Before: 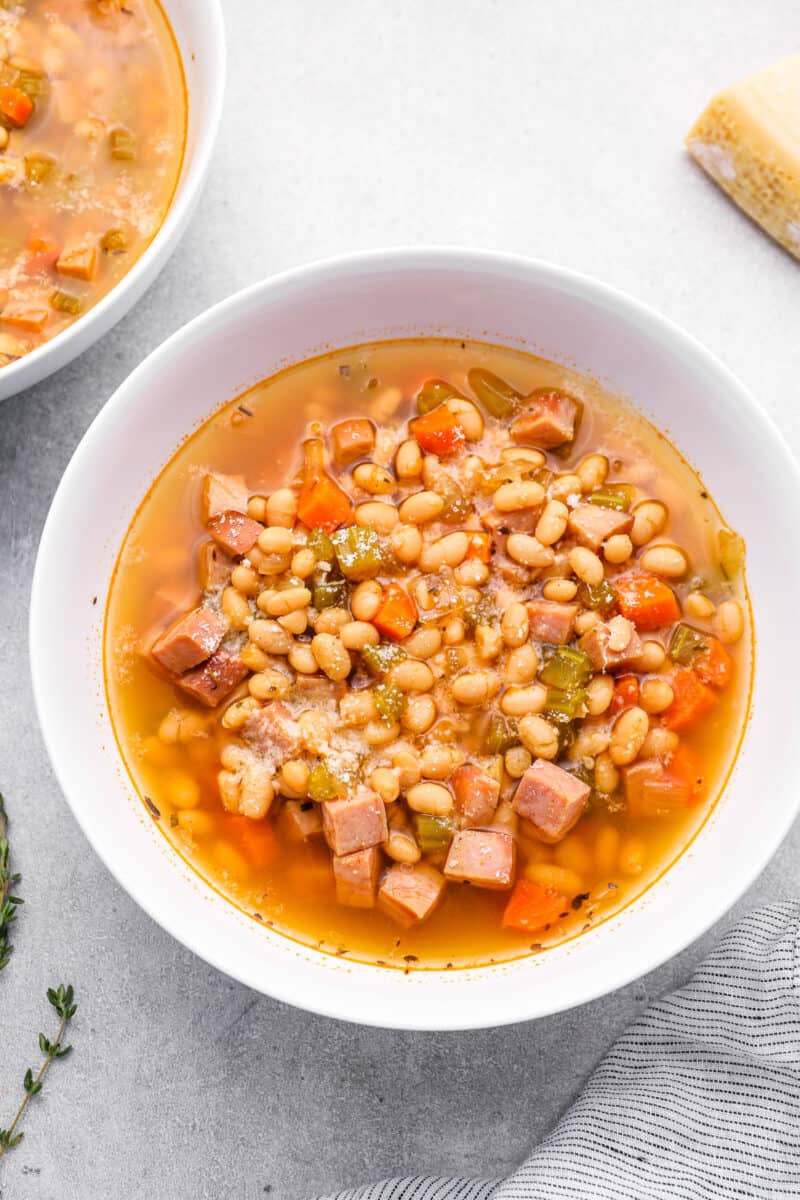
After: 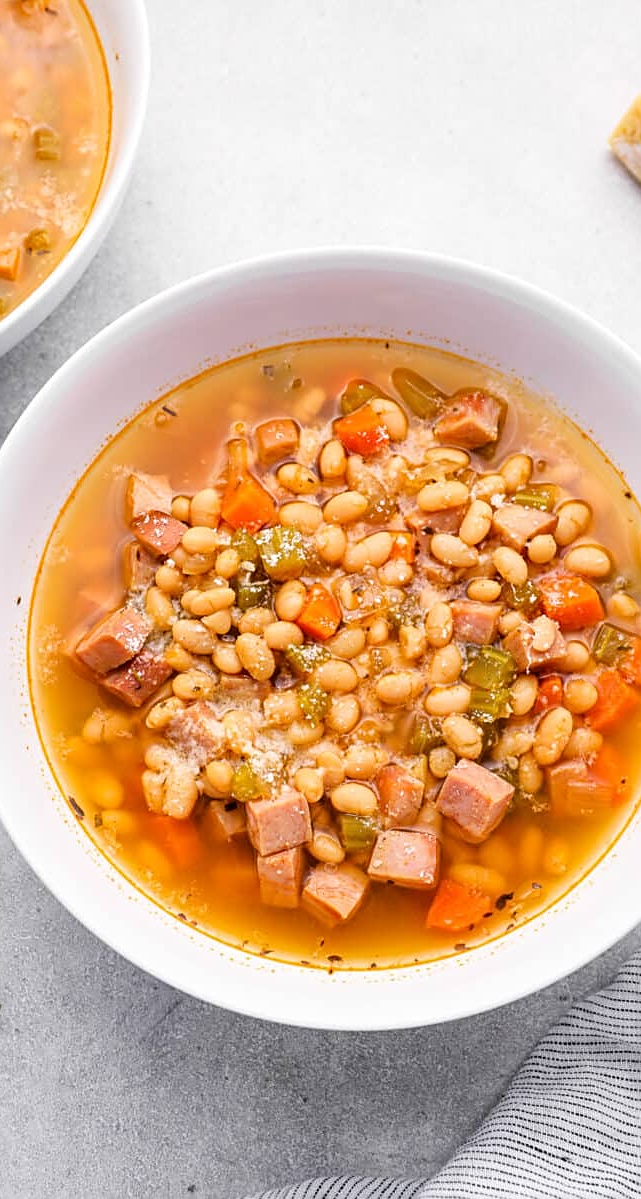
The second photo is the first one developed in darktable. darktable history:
sharpen: on, module defaults
crop and rotate: left 9.597%, right 10.195%
